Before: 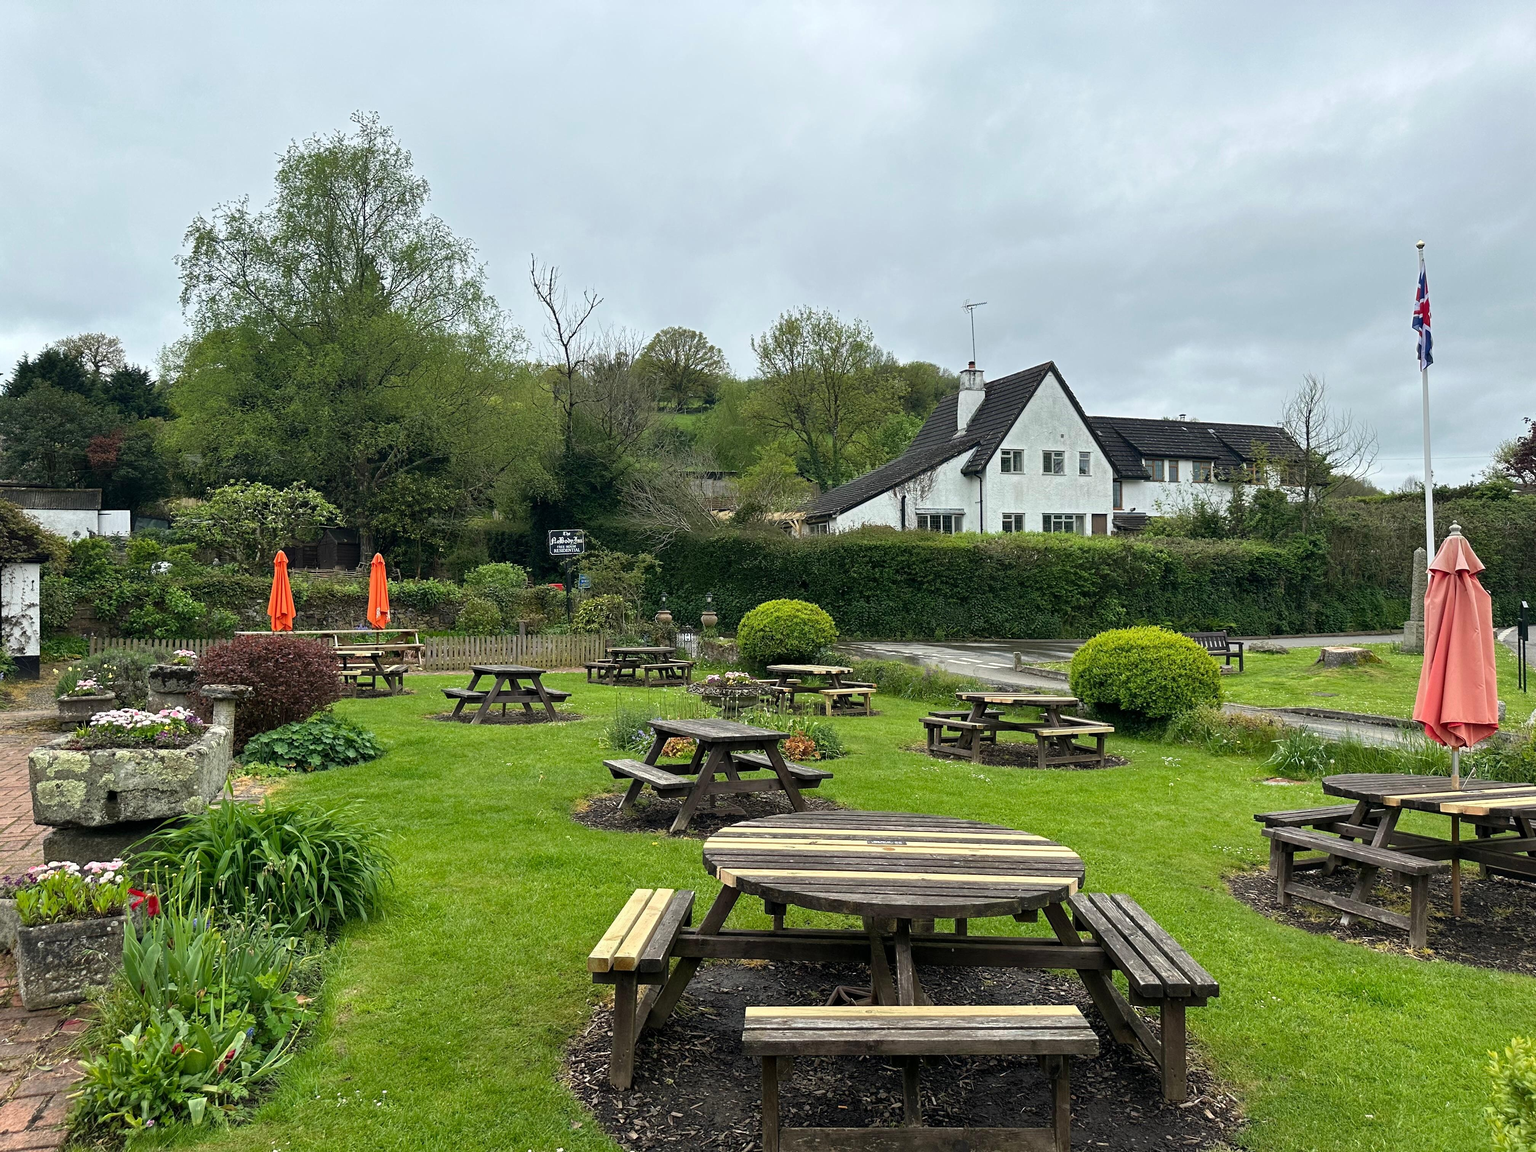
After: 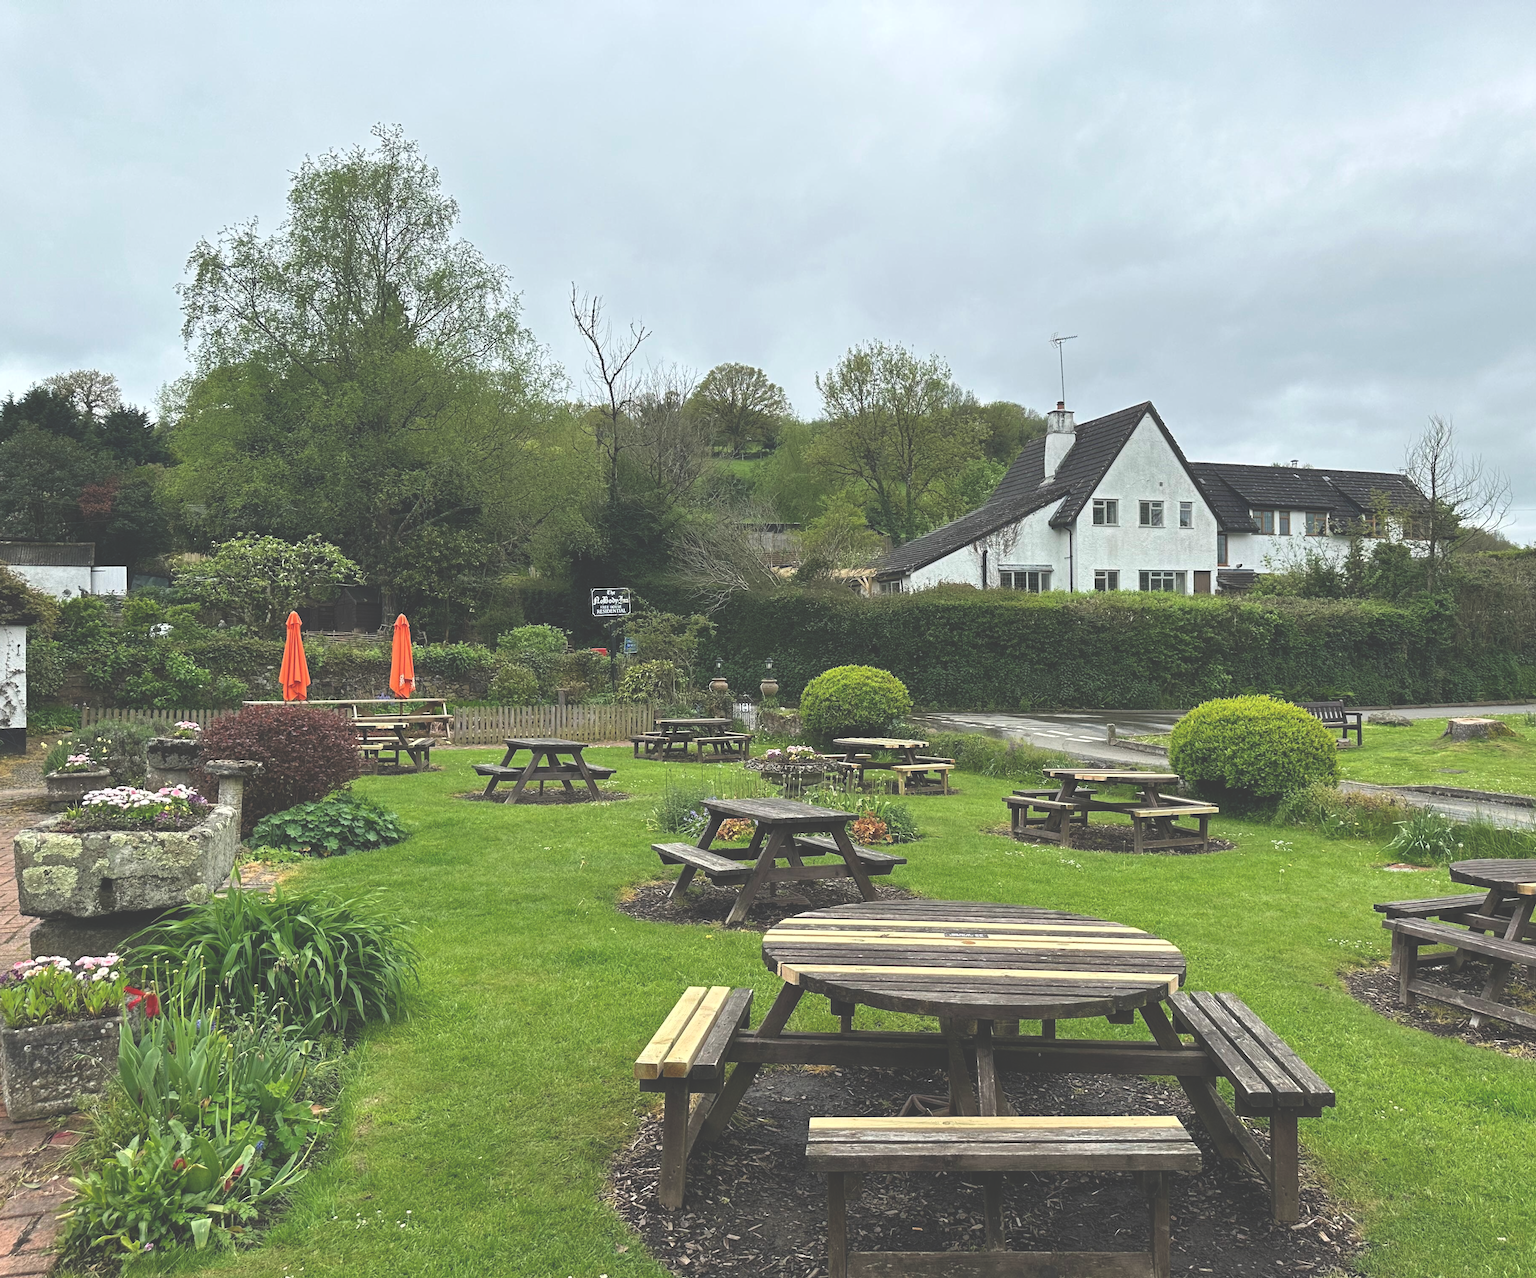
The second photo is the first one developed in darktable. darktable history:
exposure: black level correction -0.041, exposure 0.064 EV, compensate highlight preservation false
crop and rotate: left 1.088%, right 8.807%
